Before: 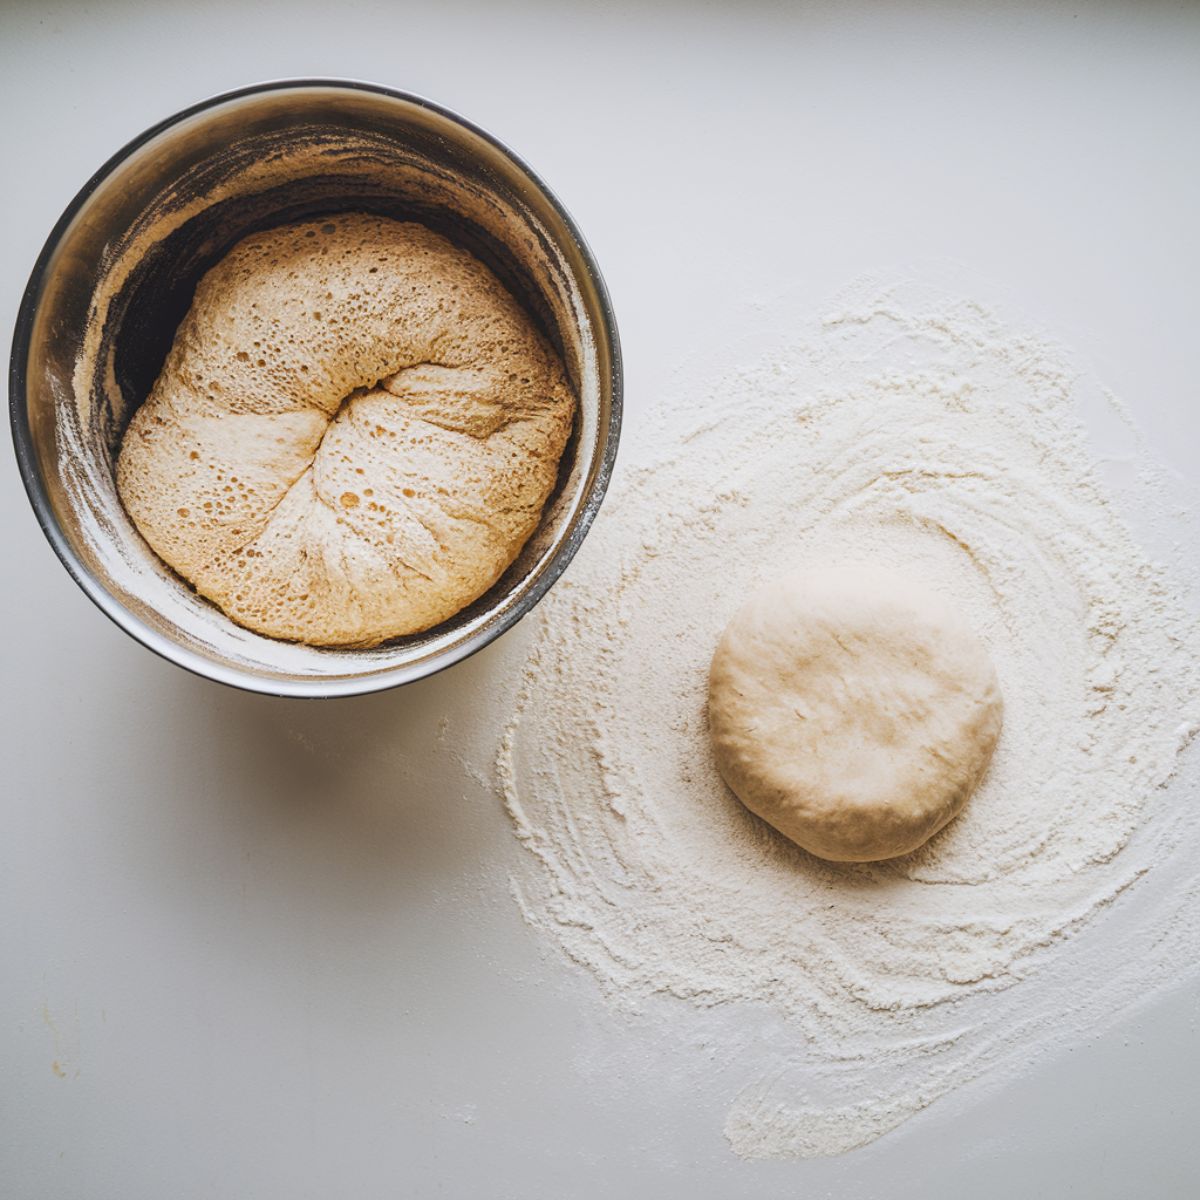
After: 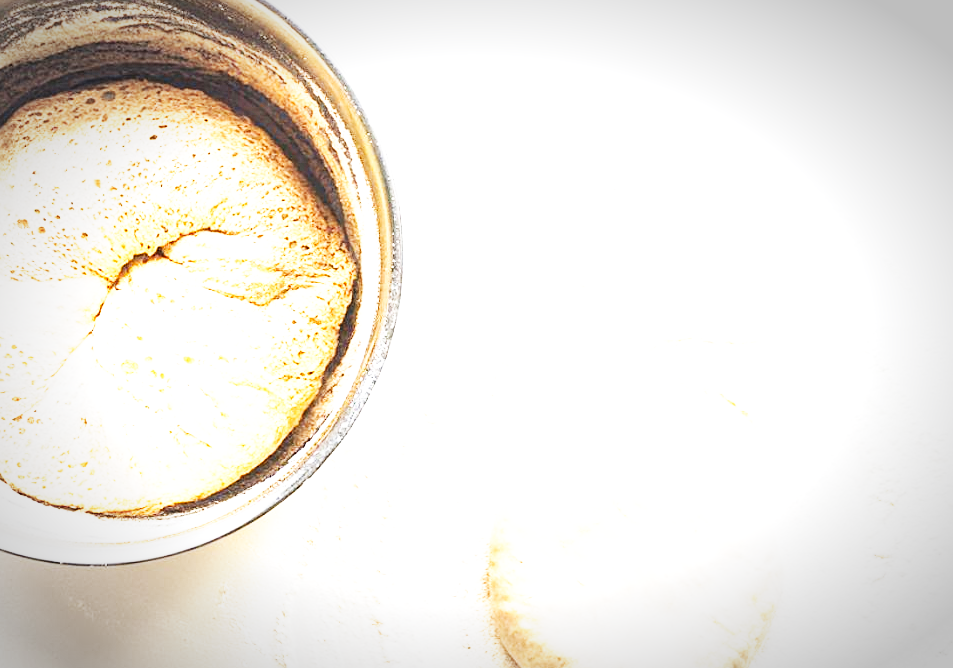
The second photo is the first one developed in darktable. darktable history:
vignetting: automatic ratio true
crop: left 18.38%, top 11.092%, right 2.134%, bottom 33.217%
exposure: black level correction 0, exposure 1.5 EV, compensate exposure bias true, compensate highlight preservation false
sharpen: amount 0.2
base curve: curves: ch0 [(0, 0) (0.007, 0.004) (0.027, 0.03) (0.046, 0.07) (0.207, 0.54) (0.442, 0.872) (0.673, 0.972) (1, 1)], preserve colors none
